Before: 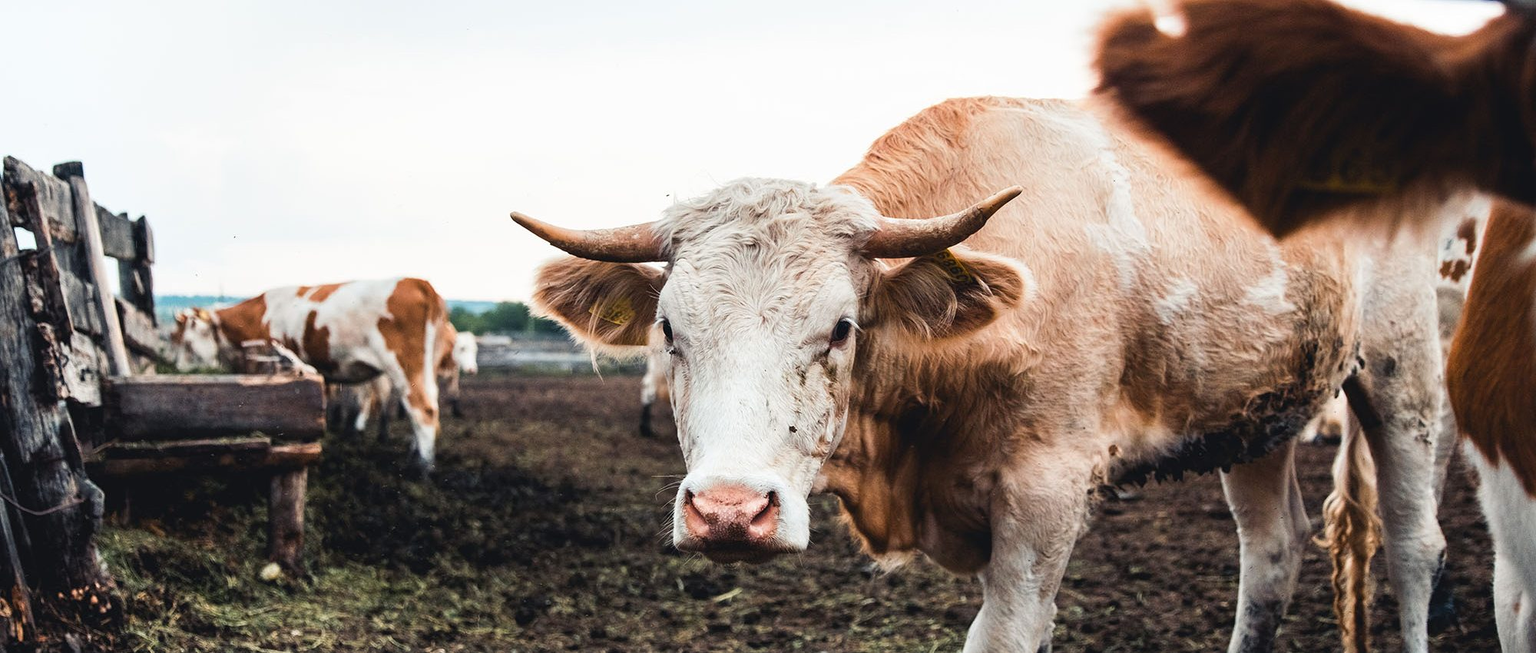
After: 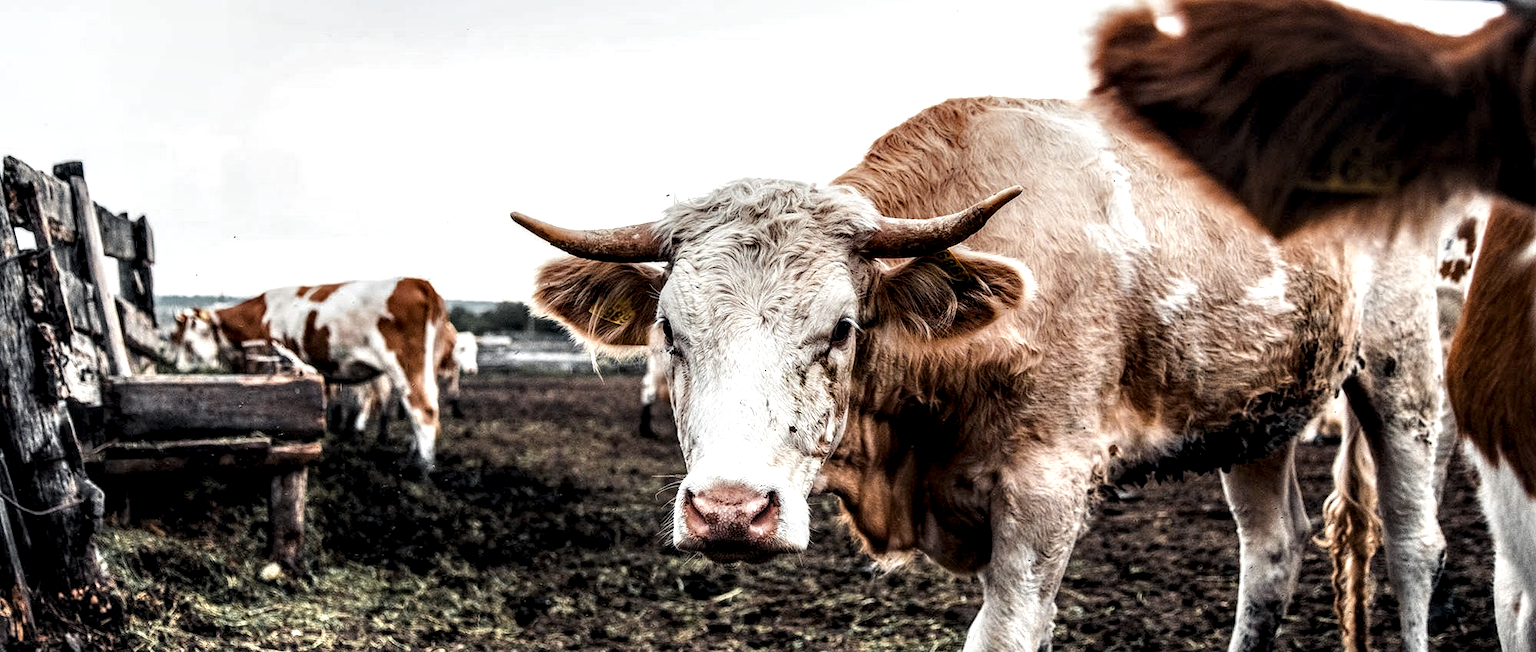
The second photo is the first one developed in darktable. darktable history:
local contrast: detail 204%
color zones: curves: ch0 [(0.035, 0.242) (0.25, 0.5) (0.384, 0.214) (0.488, 0.255) (0.75, 0.5)]; ch1 [(0.063, 0.379) (0.25, 0.5) (0.354, 0.201) (0.489, 0.085) (0.729, 0.271)]; ch2 [(0.25, 0.5) (0.38, 0.517) (0.442, 0.51) (0.735, 0.456)]
